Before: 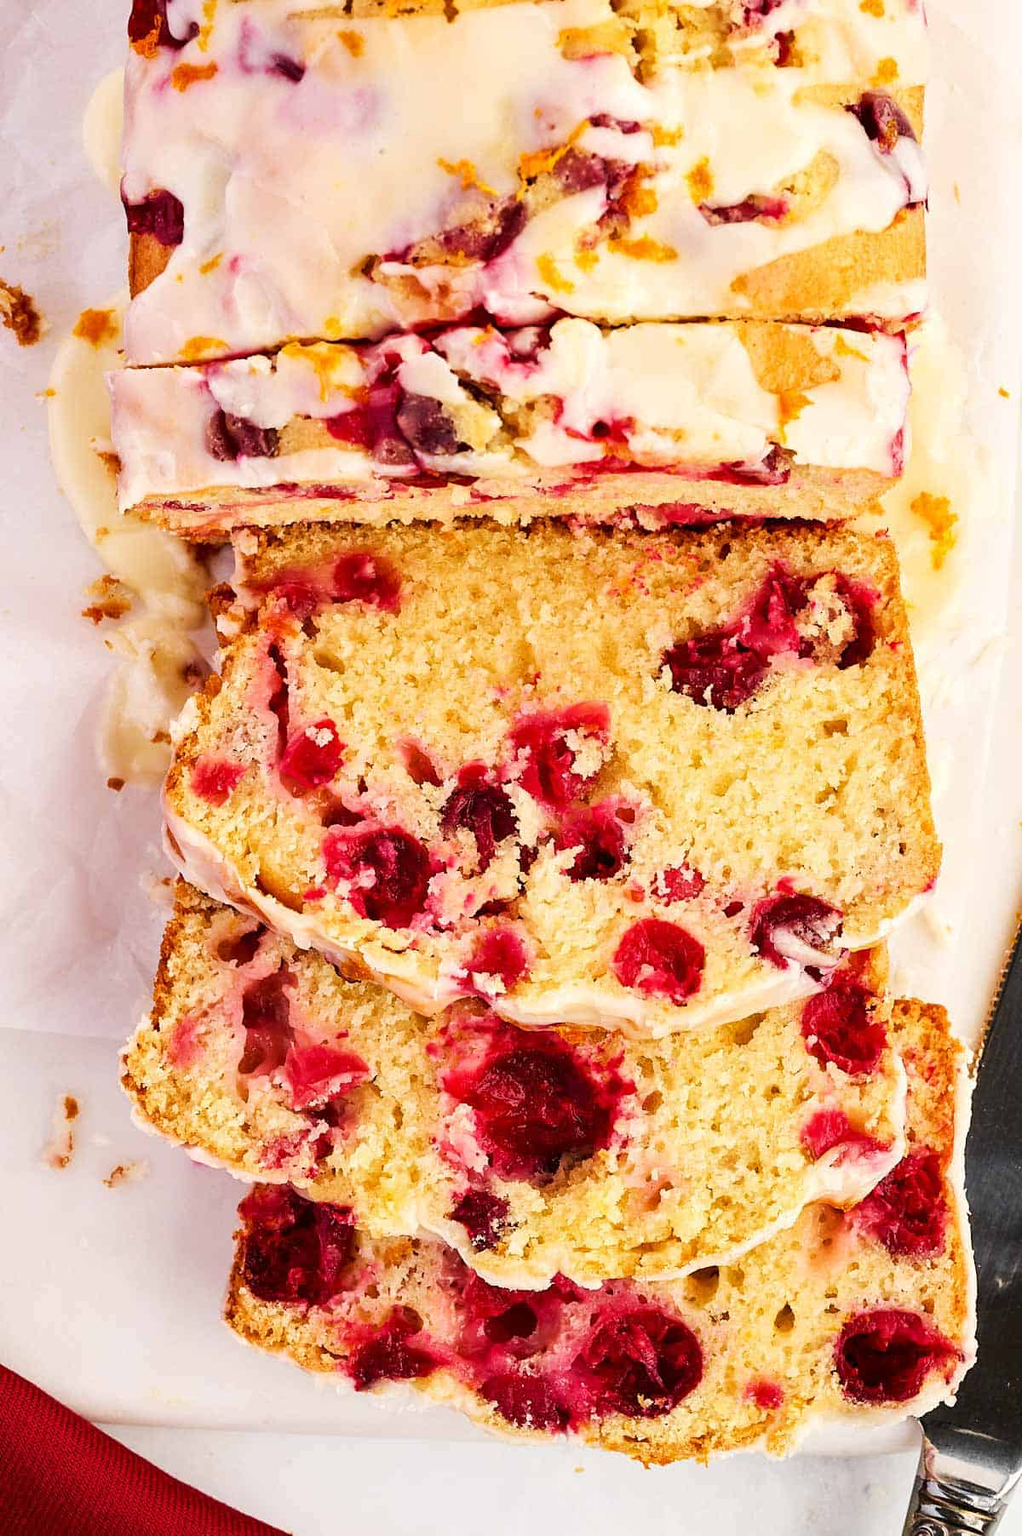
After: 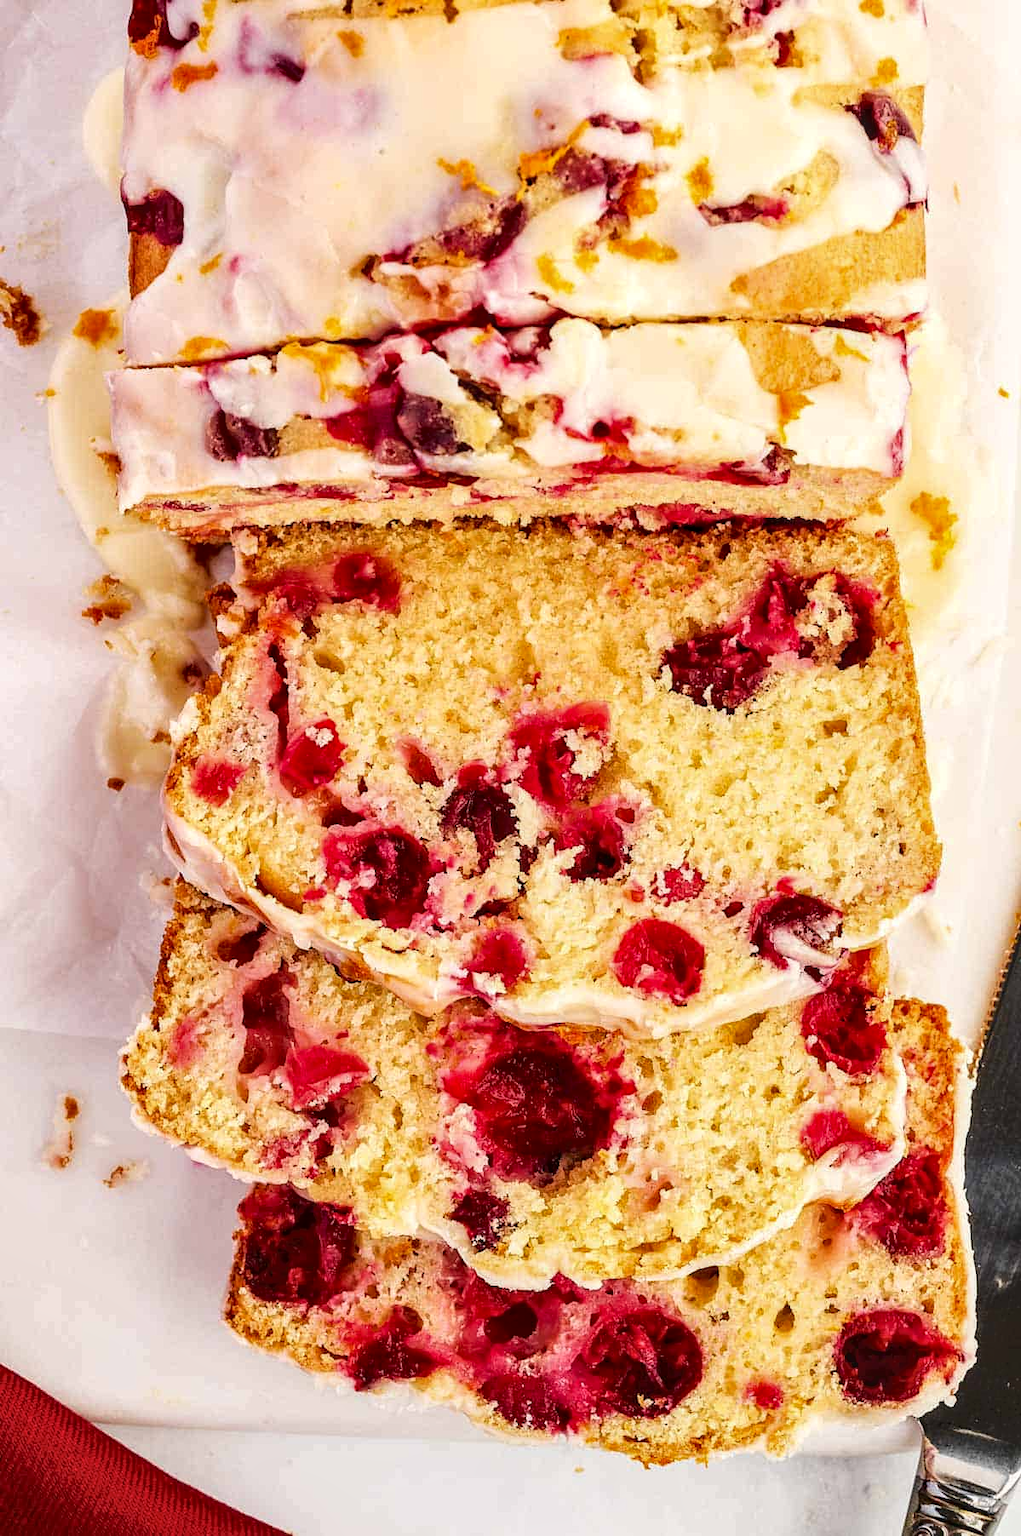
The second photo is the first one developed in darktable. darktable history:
local contrast: on, module defaults
tone curve: curves: ch0 [(0, 0) (0.003, 0.026) (0.011, 0.024) (0.025, 0.022) (0.044, 0.031) (0.069, 0.067) (0.1, 0.094) (0.136, 0.102) (0.177, 0.14) (0.224, 0.189) (0.277, 0.238) (0.335, 0.325) (0.399, 0.379) (0.468, 0.453) (0.543, 0.528) (0.623, 0.609) (0.709, 0.695) (0.801, 0.793) (0.898, 0.898) (1, 1)], color space Lab, independent channels, preserve colors none
